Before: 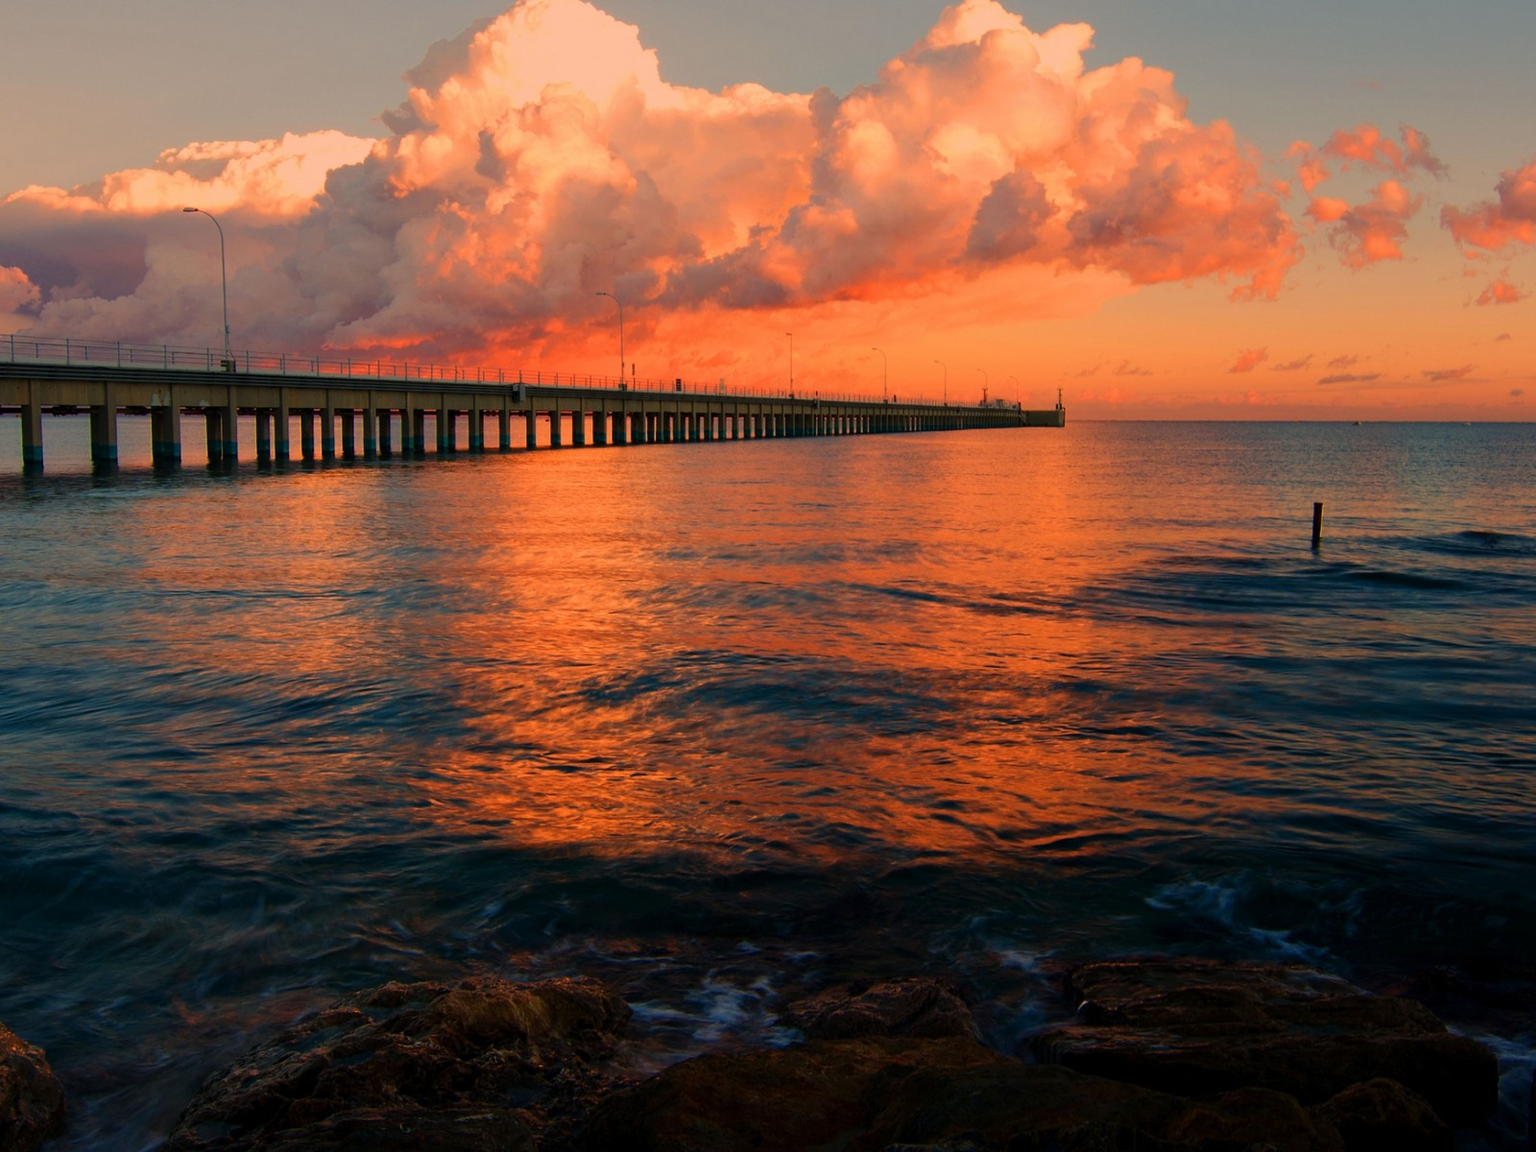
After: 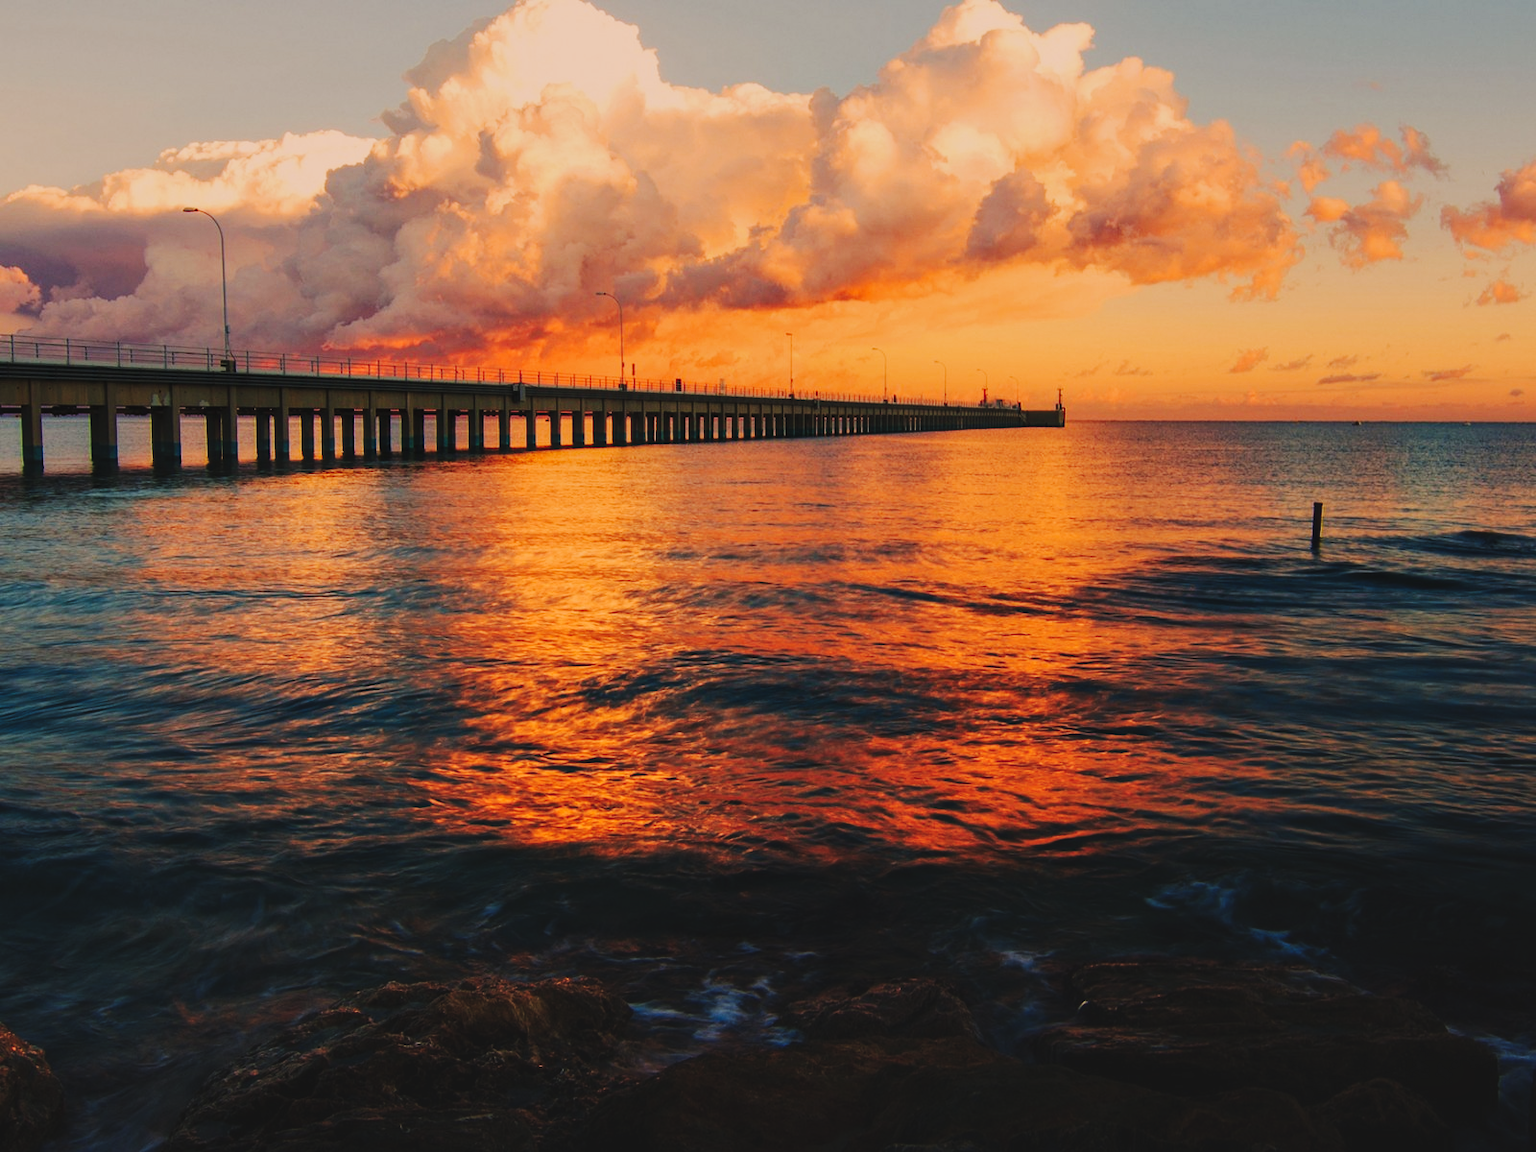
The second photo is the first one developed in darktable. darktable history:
tone curve: curves: ch0 [(0, 0.011) (0.104, 0.085) (0.236, 0.234) (0.398, 0.507) (0.472, 0.62) (0.641, 0.773) (0.835, 0.883) (1, 0.961)]; ch1 [(0, 0) (0.353, 0.344) (0.43, 0.401) (0.479, 0.476) (0.502, 0.504) (0.54, 0.542) (0.602, 0.613) (0.638, 0.668) (0.693, 0.727) (1, 1)]; ch2 [(0, 0) (0.34, 0.314) (0.434, 0.43) (0.5, 0.506) (0.528, 0.534) (0.55, 0.567) (0.595, 0.613) (0.644, 0.729) (1, 1)], preserve colors none
local contrast: on, module defaults
exposure: black level correction -0.015, exposure -0.533 EV, compensate highlight preservation false
